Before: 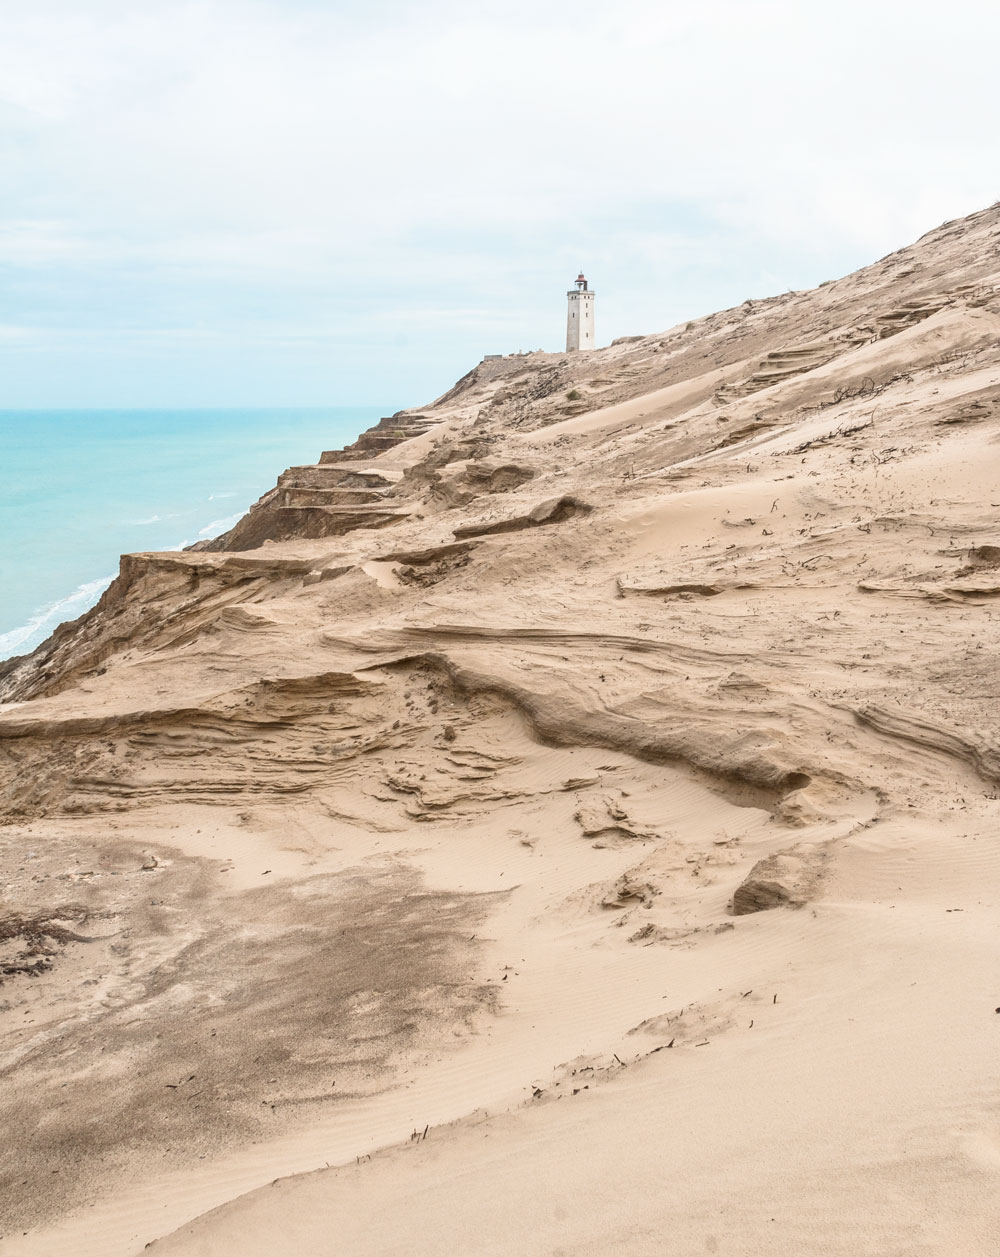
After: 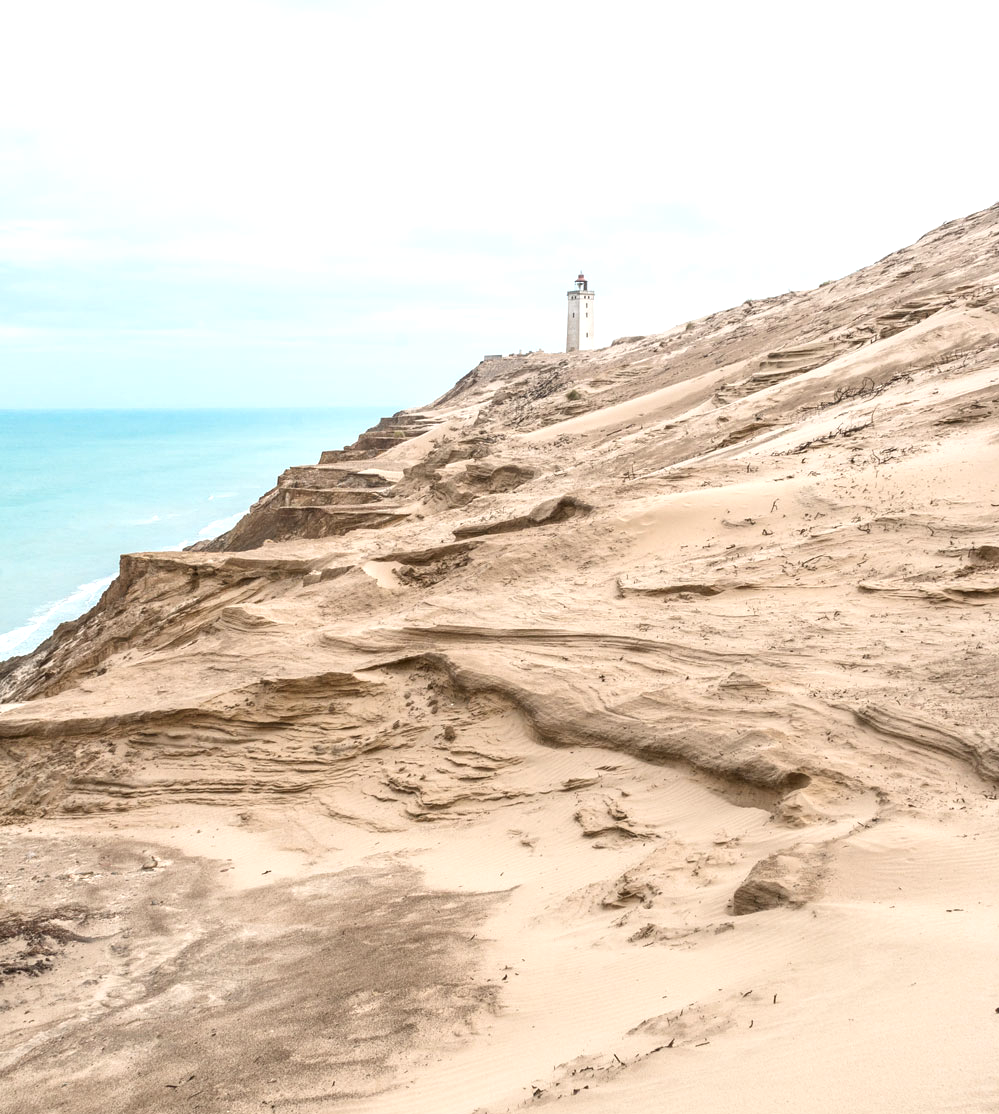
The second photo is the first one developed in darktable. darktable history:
crop and rotate: top 0%, bottom 11.373%
exposure: exposure 0.298 EV, compensate exposure bias true, compensate highlight preservation false
local contrast: highlights 104%, shadows 98%, detail 120%, midtone range 0.2
